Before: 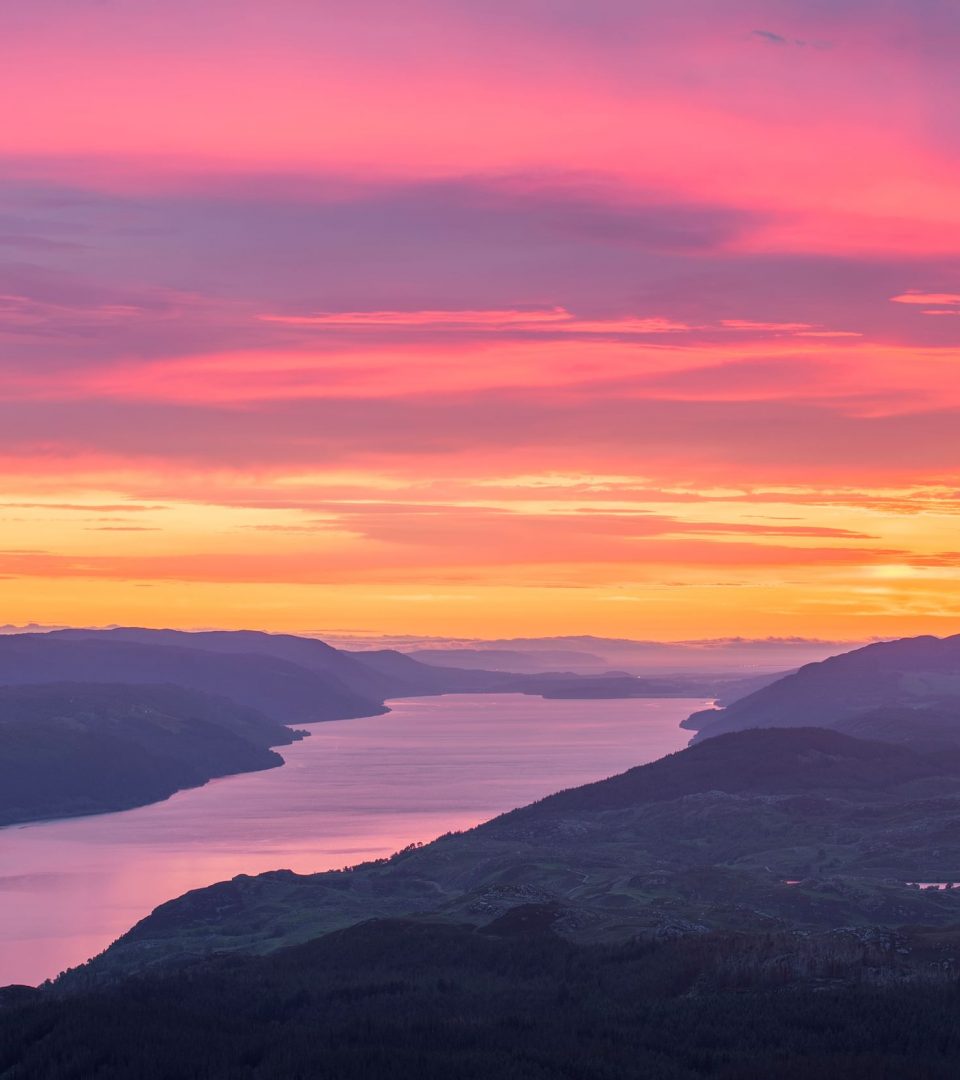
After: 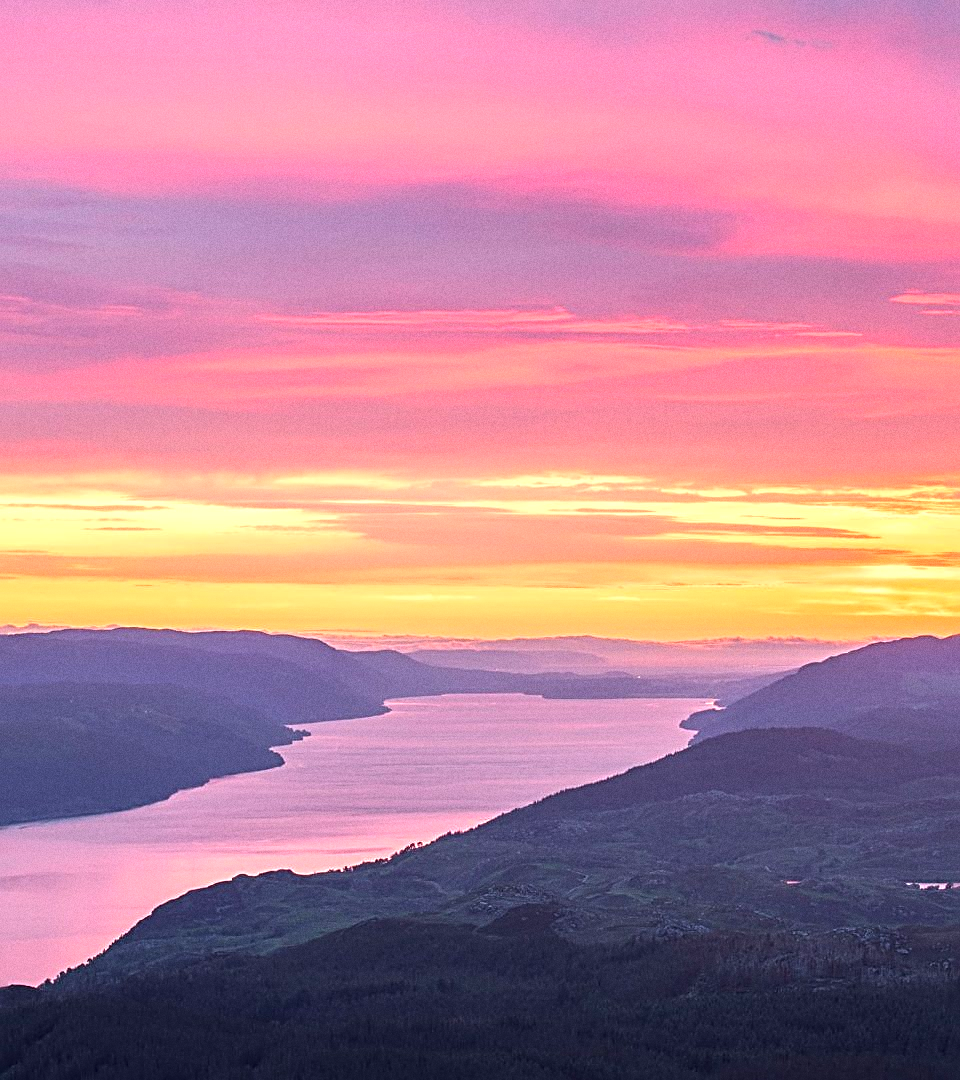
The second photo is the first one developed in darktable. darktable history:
sharpen: radius 2.817, amount 0.715
exposure: black level correction 0, exposure 0.7 EV, compensate exposure bias true, compensate highlight preservation false
grain: strength 26%
